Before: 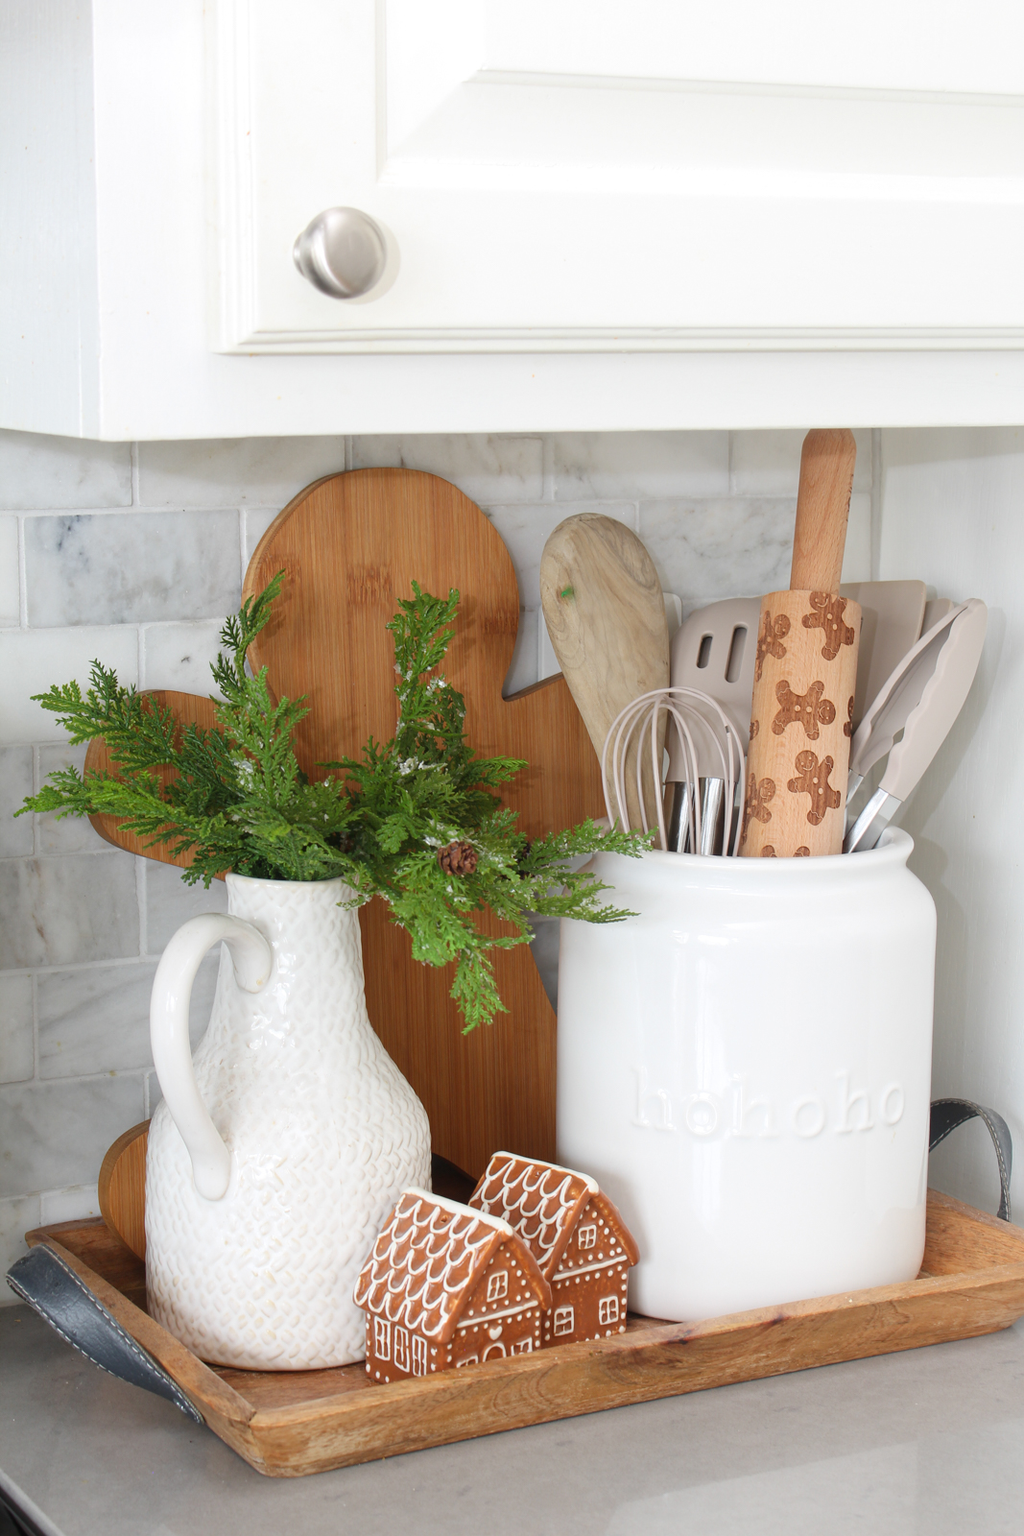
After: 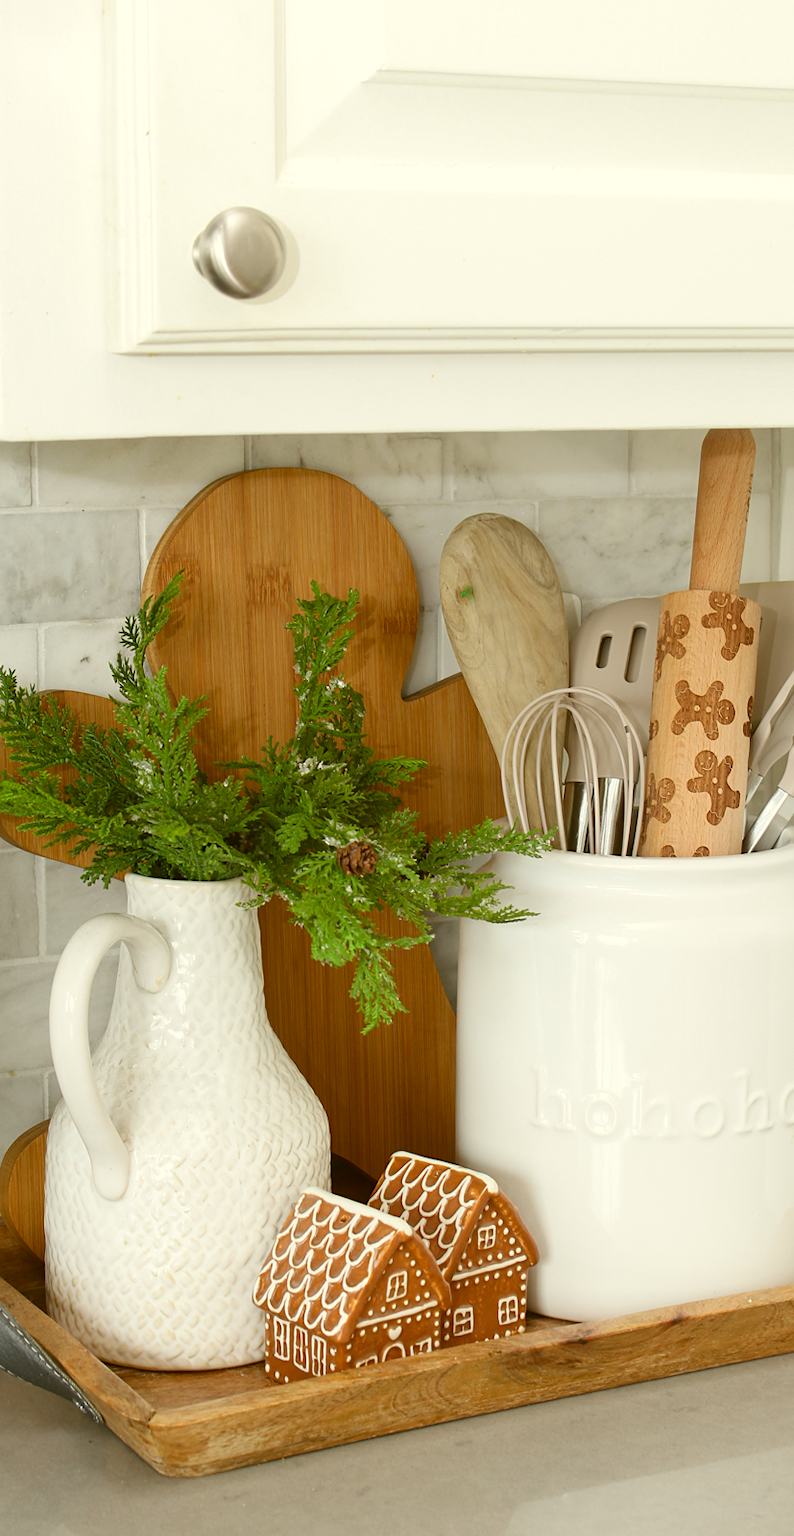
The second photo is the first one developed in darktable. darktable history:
sharpen: amount 0.217
shadows and highlights: shadows 73.22, highlights -24.55, soften with gaussian
crop: left 9.875%, right 12.443%
color correction: highlights a* -1.82, highlights b* 10.09, shadows a* 0.685, shadows b* 18.62
